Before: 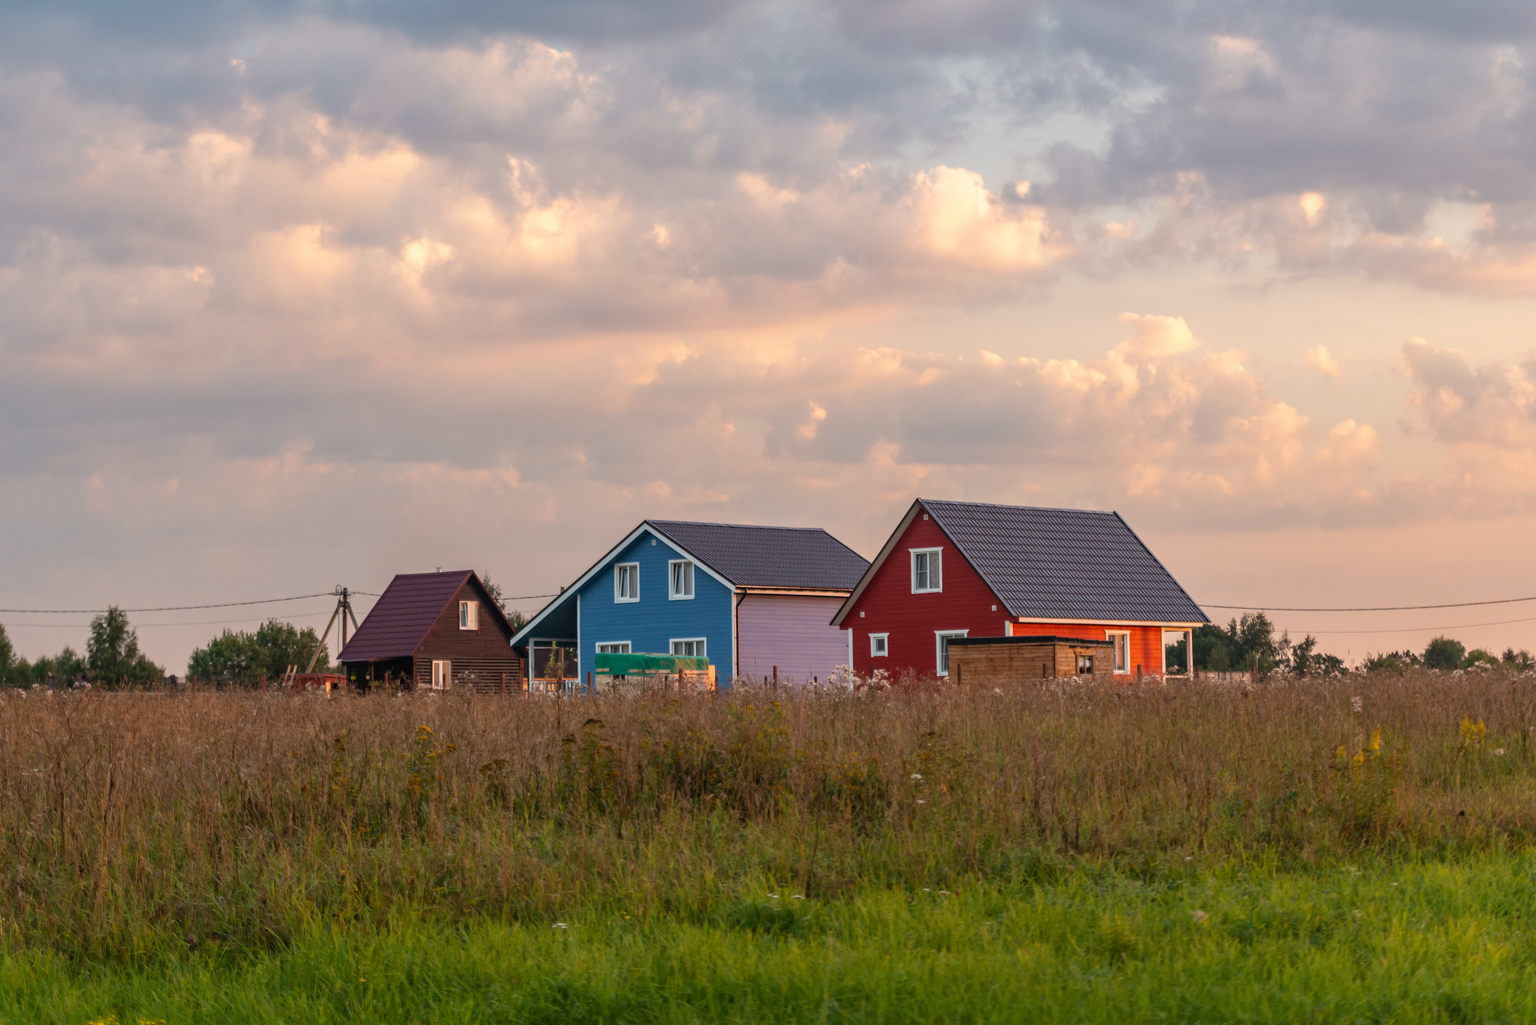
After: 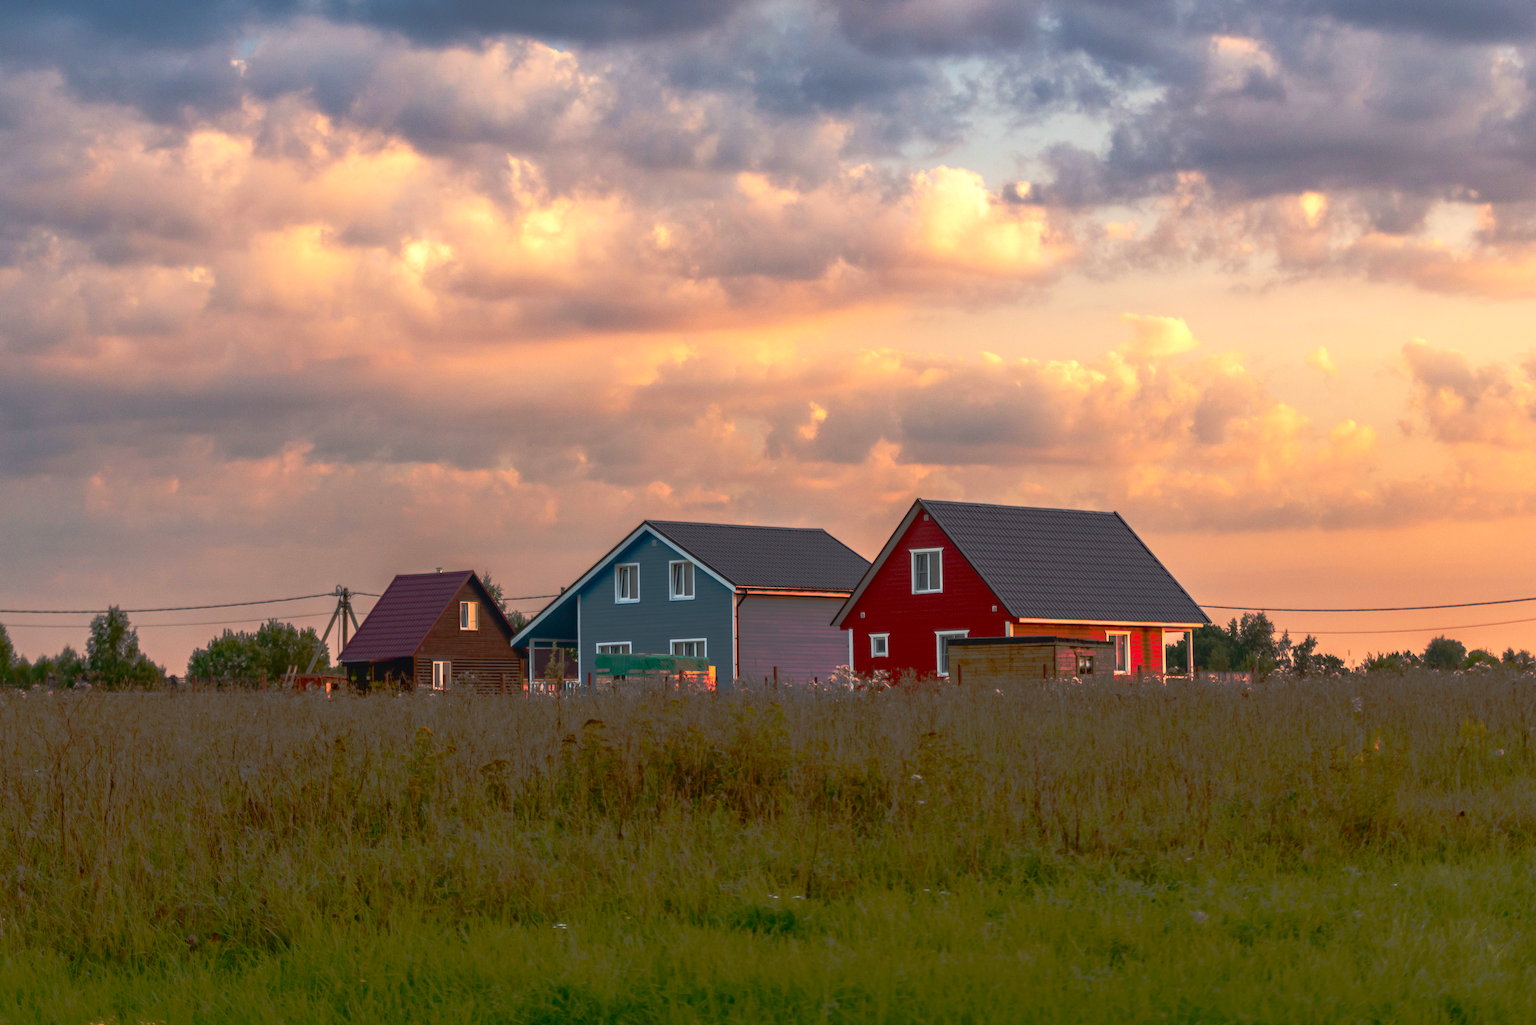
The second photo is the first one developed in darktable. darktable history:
exposure: exposure 0.207 EV, compensate highlight preservation false
tone curve: curves: ch0 [(0, 0) (0.003, 0.032) (0.53, 0.368) (0.901, 0.866) (1, 1)], preserve colors none
contrast brightness saturation: contrast 0.19, brightness -0.11, saturation 0.21
